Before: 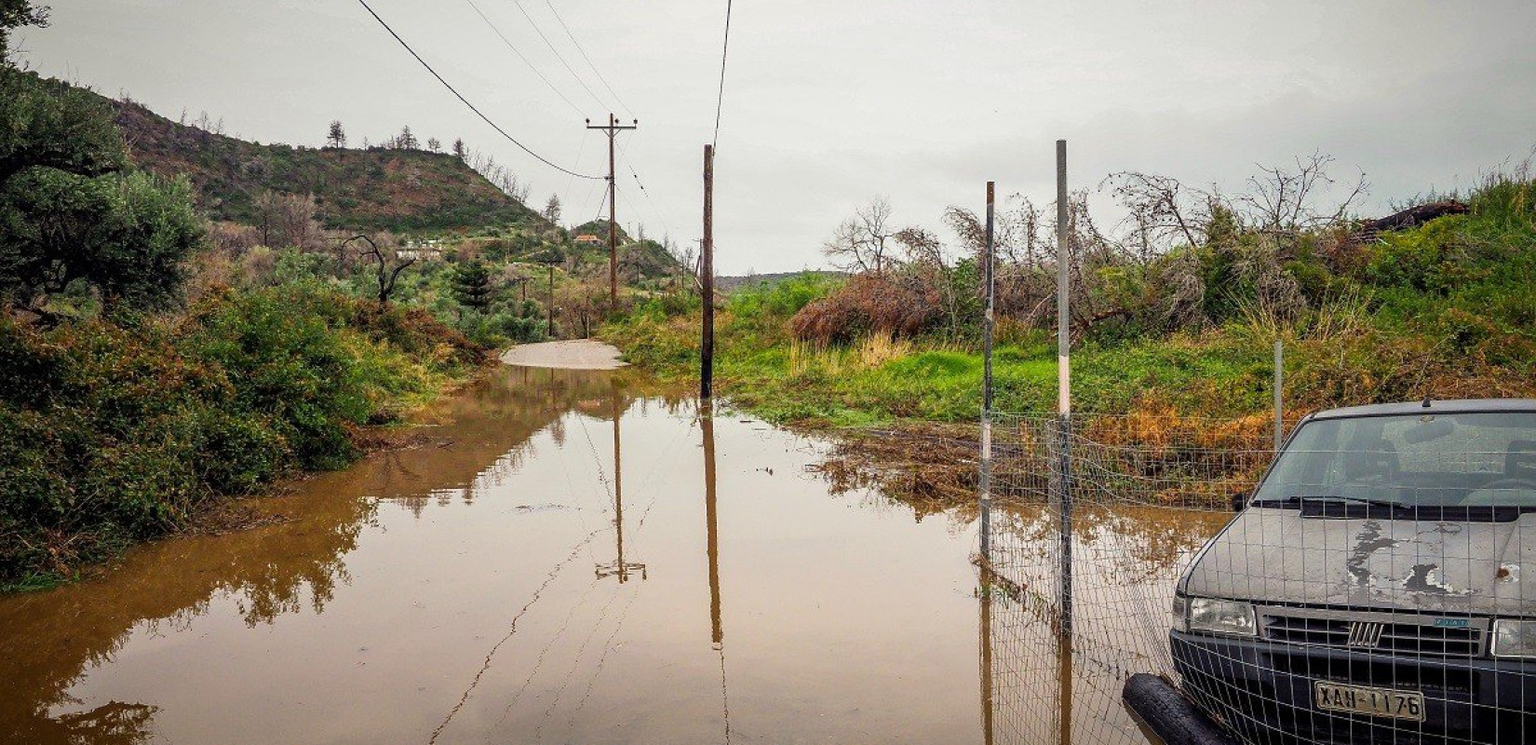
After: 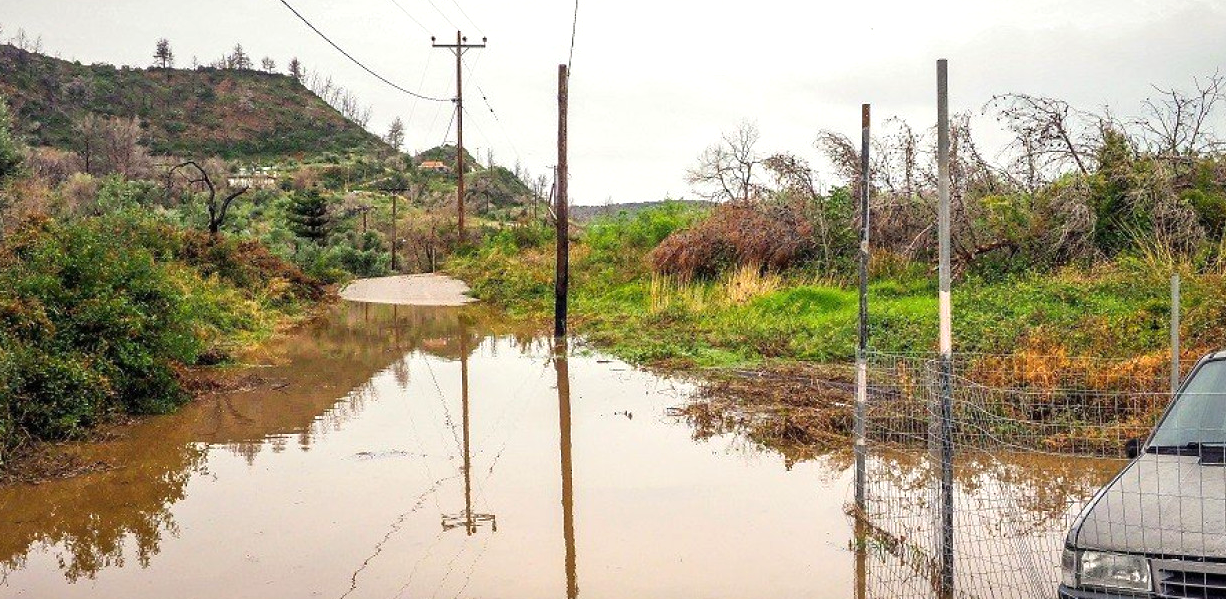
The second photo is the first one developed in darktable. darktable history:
exposure: exposure 0.408 EV, compensate exposure bias true, compensate highlight preservation false
crop and rotate: left 12.055%, top 11.406%, right 13.596%, bottom 13.694%
